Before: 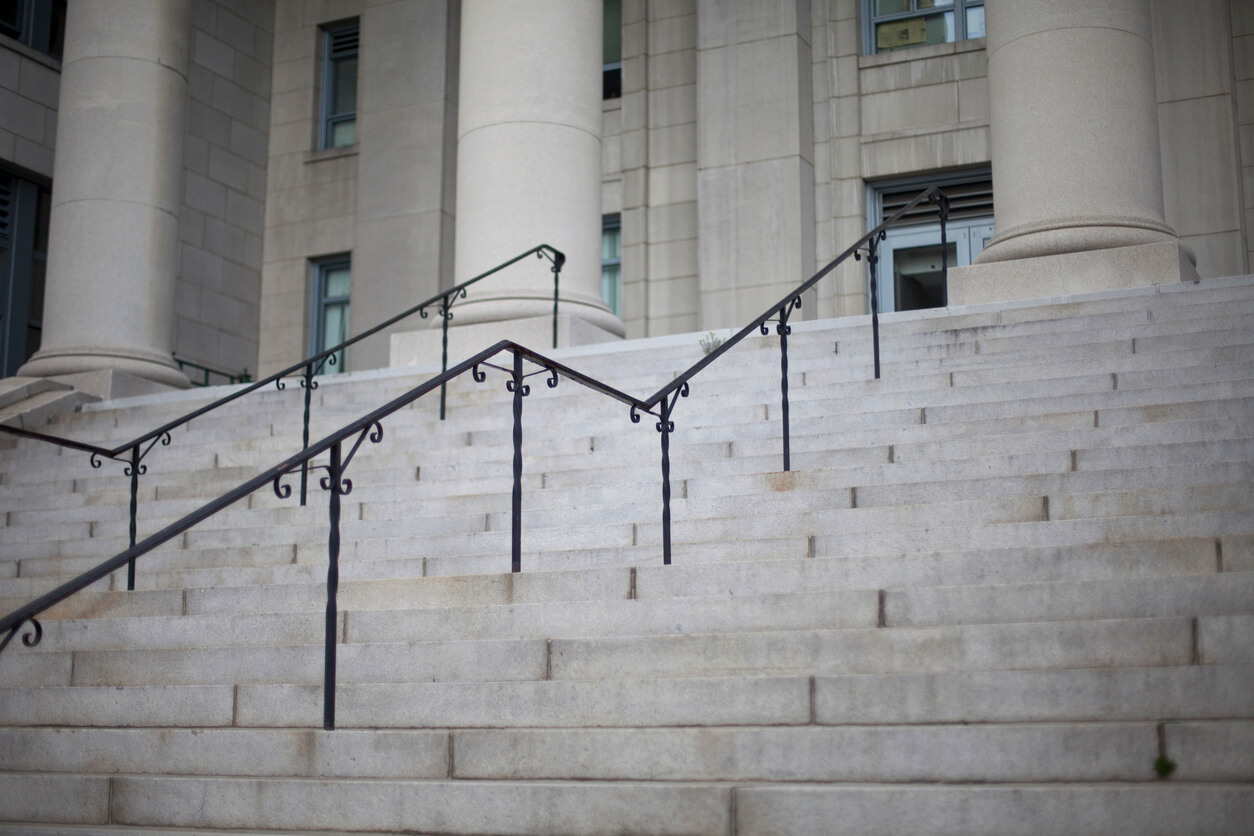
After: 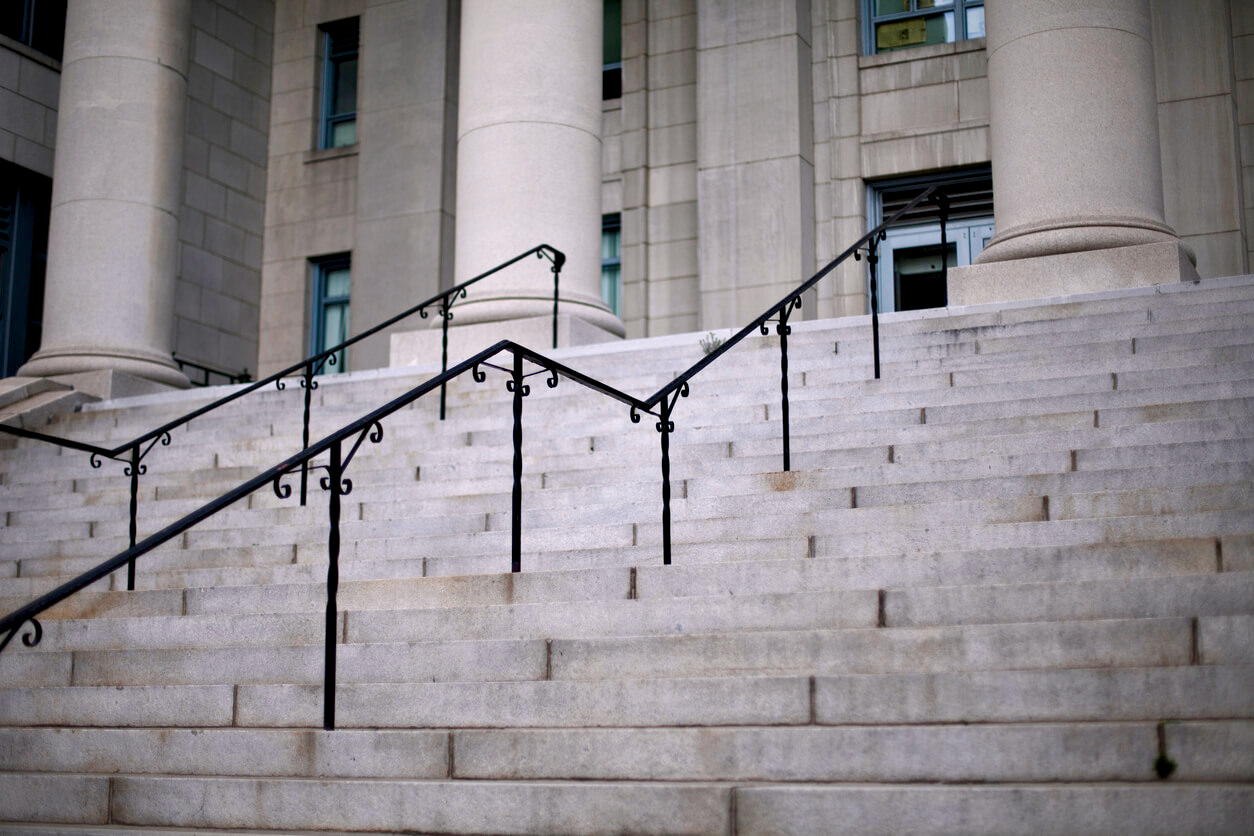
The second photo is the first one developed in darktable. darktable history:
color balance rgb: power › hue 60.61°, highlights gain › chroma 1.469%, highlights gain › hue 308.1°, perceptual saturation grading › global saturation 20%, perceptual saturation grading › highlights -25.822%, perceptual saturation grading › shadows 49.844%
contrast equalizer: octaves 7, y [[0.6 ×6], [0.55 ×6], [0 ×6], [0 ×6], [0 ×6]]
